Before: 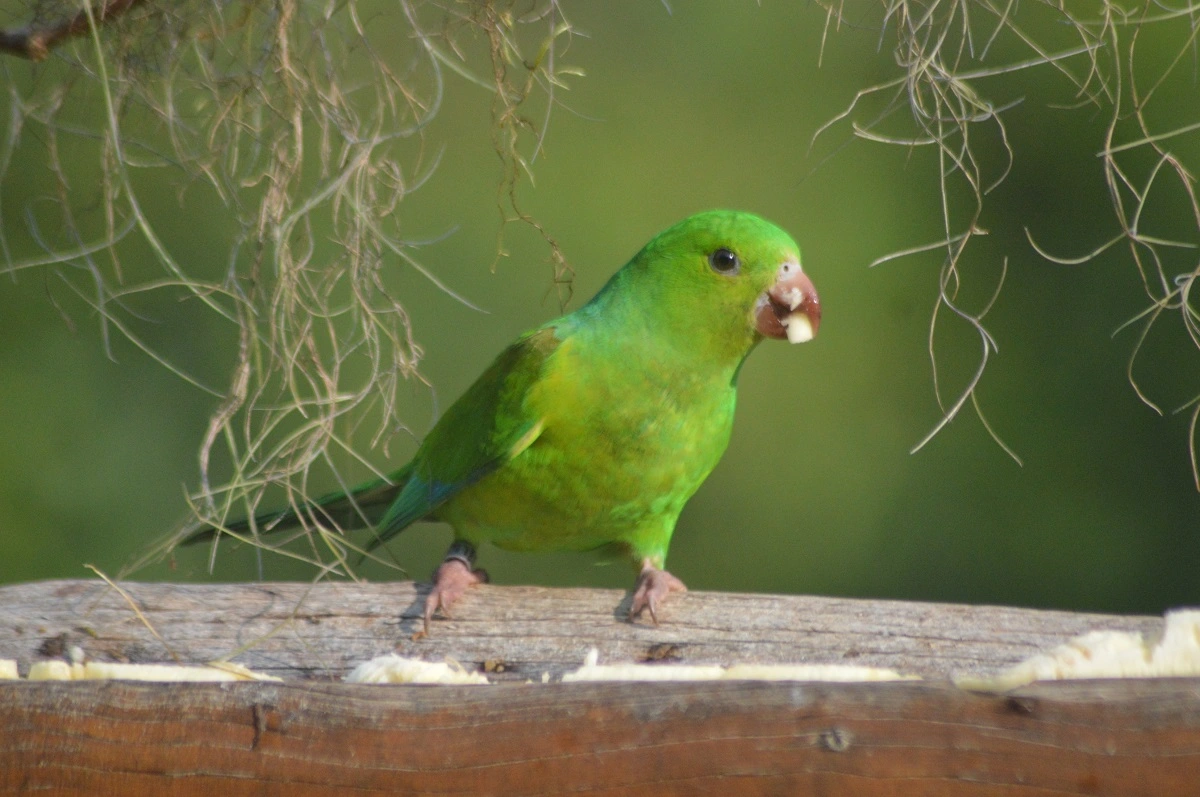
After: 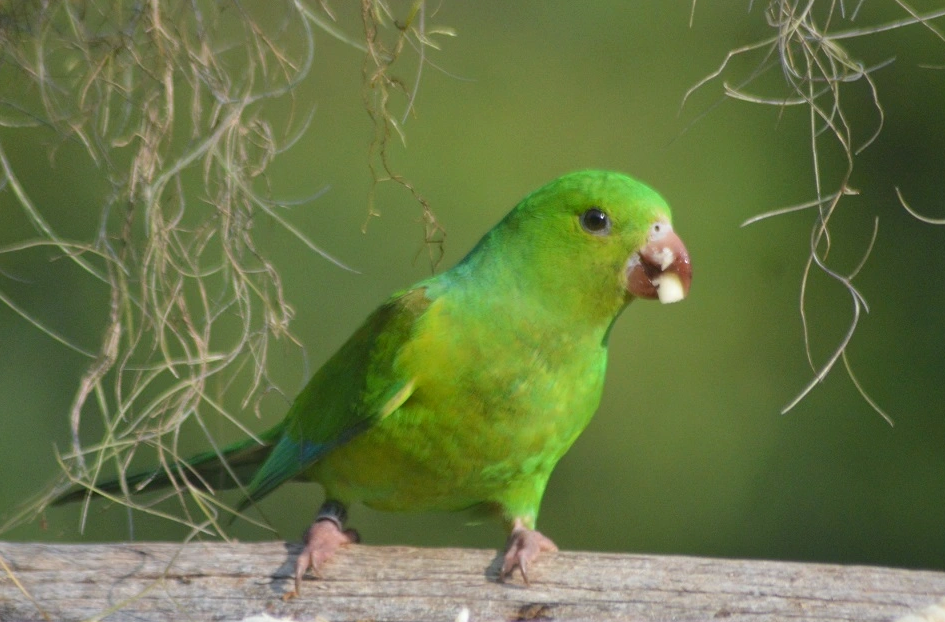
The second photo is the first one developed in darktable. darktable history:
crop and rotate: left 10.77%, top 5.1%, right 10.41%, bottom 16.76%
white balance: red 0.988, blue 1.017
contrast brightness saturation: contrast 0.08, saturation 0.02
